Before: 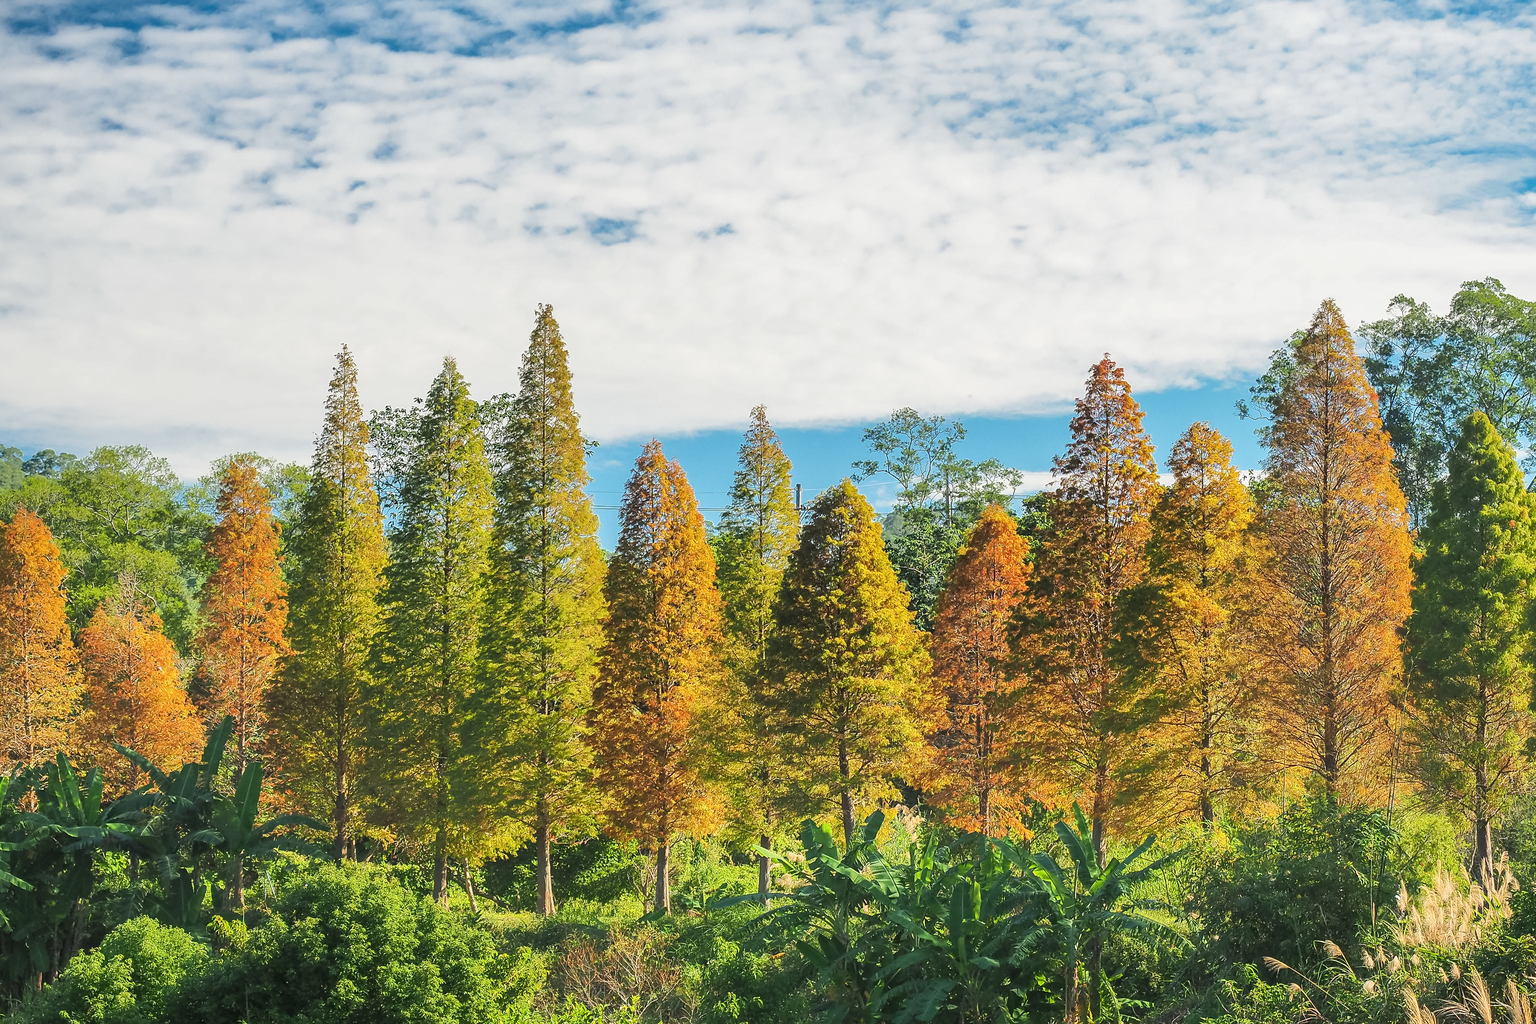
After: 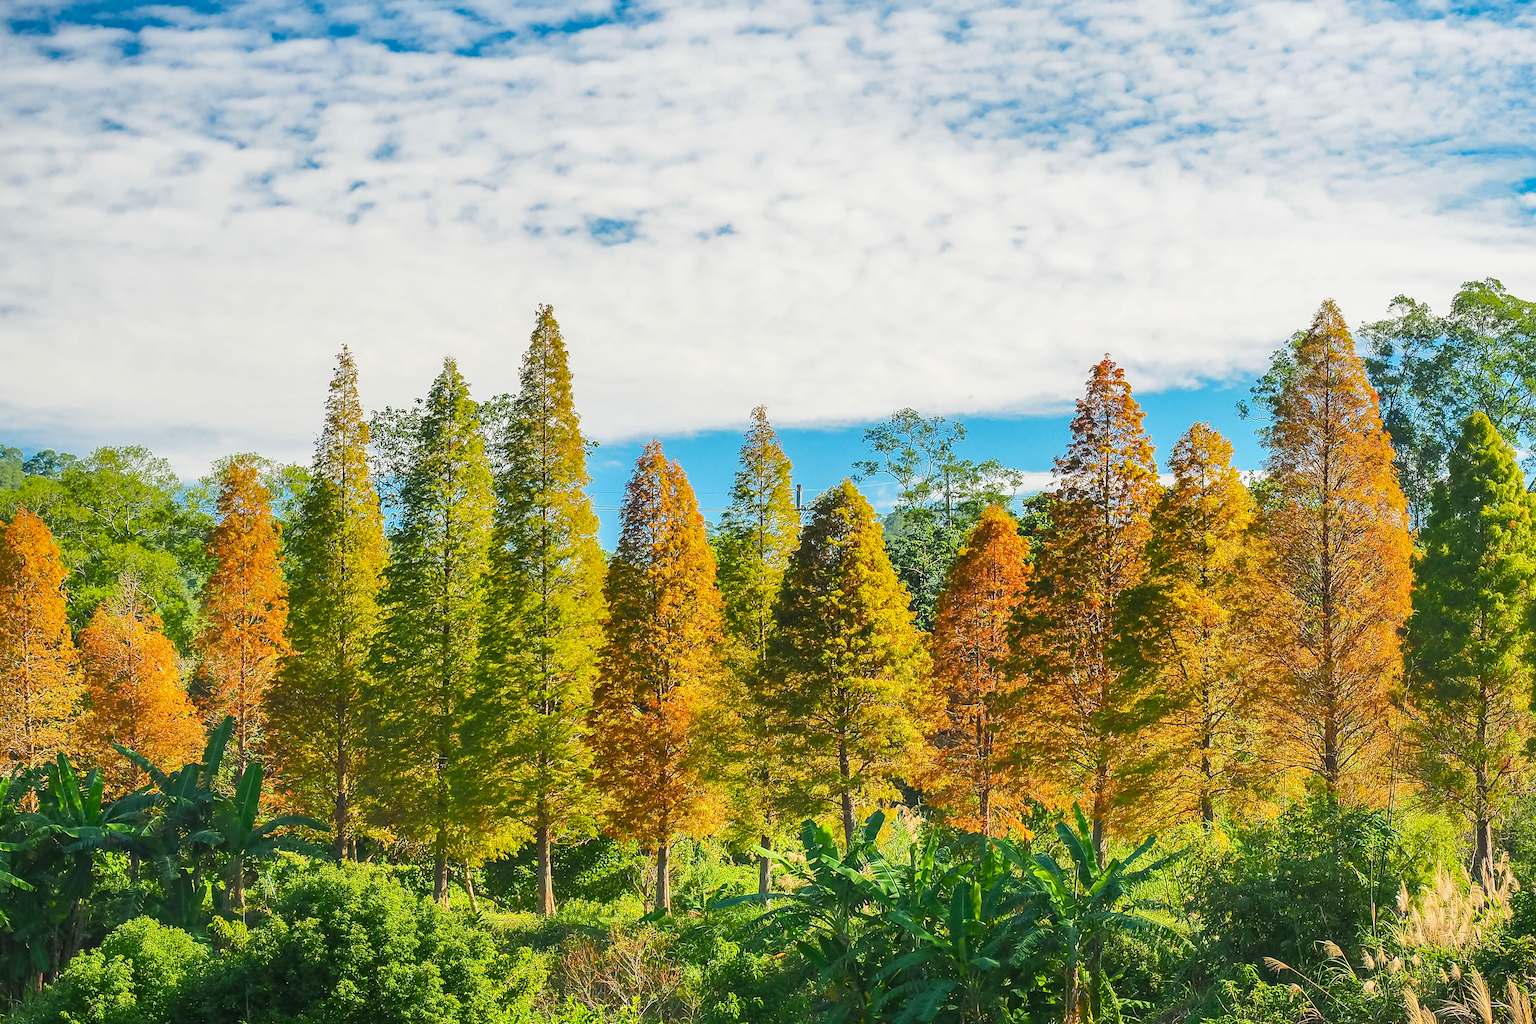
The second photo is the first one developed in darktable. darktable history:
color balance rgb: perceptual saturation grading › global saturation 20%, perceptual saturation grading › highlights -24.759%, perceptual saturation grading › shadows 26.131%, global vibrance 31.453%
